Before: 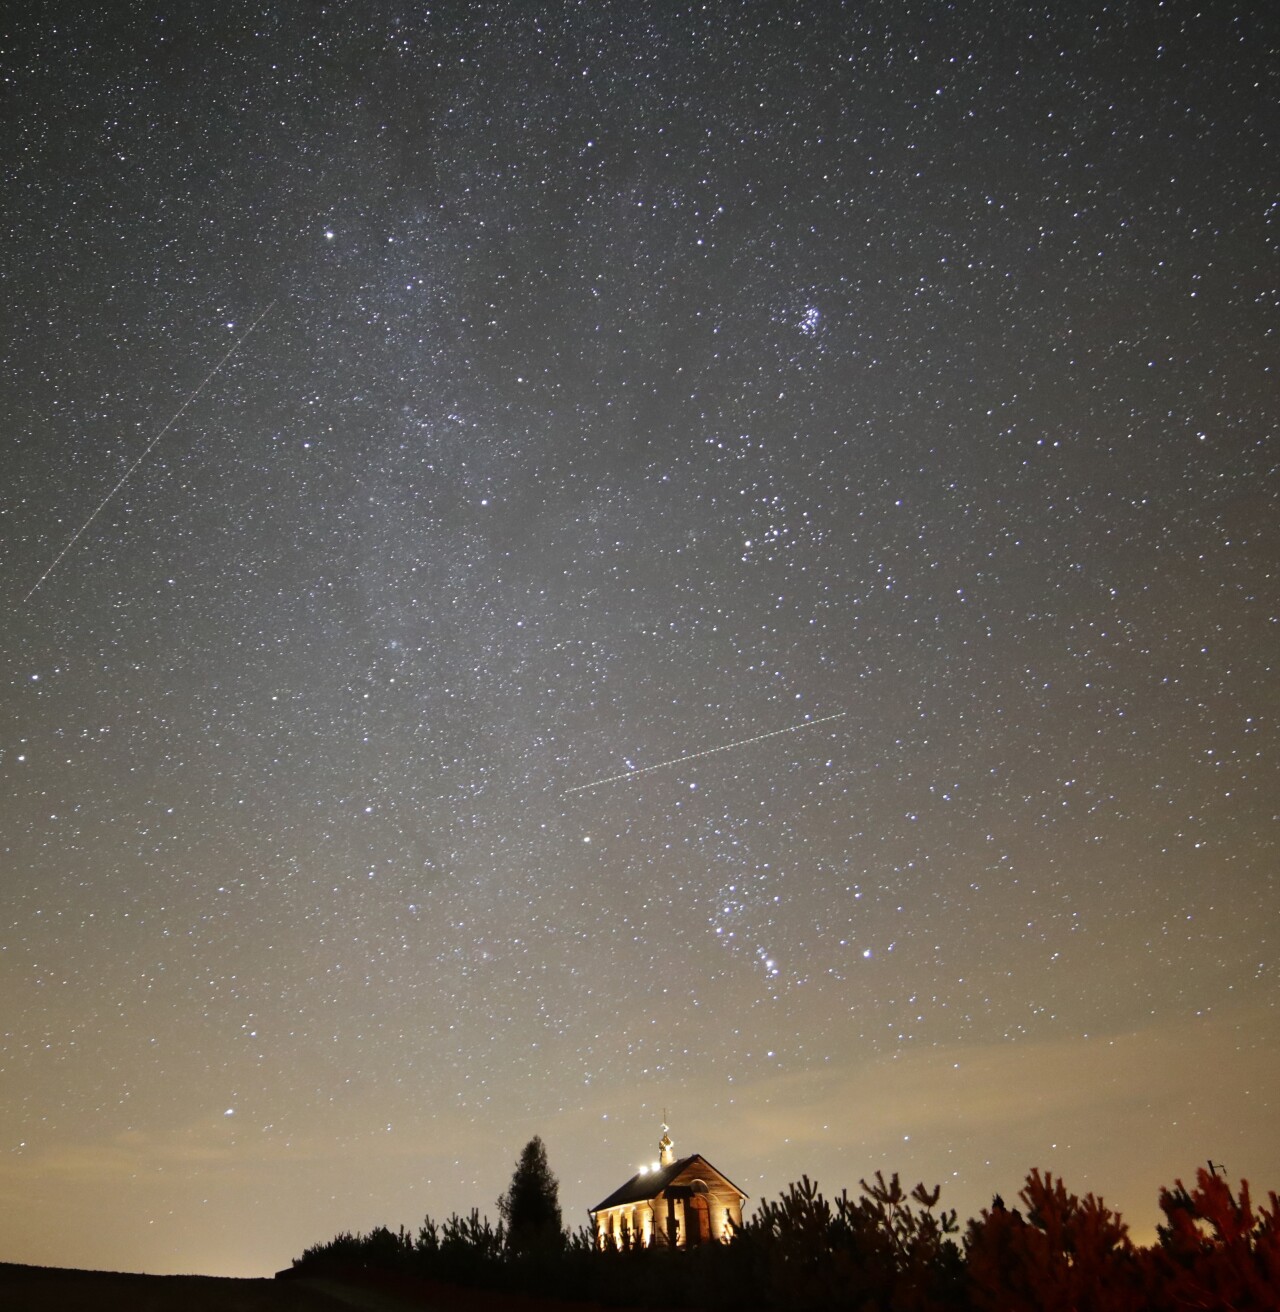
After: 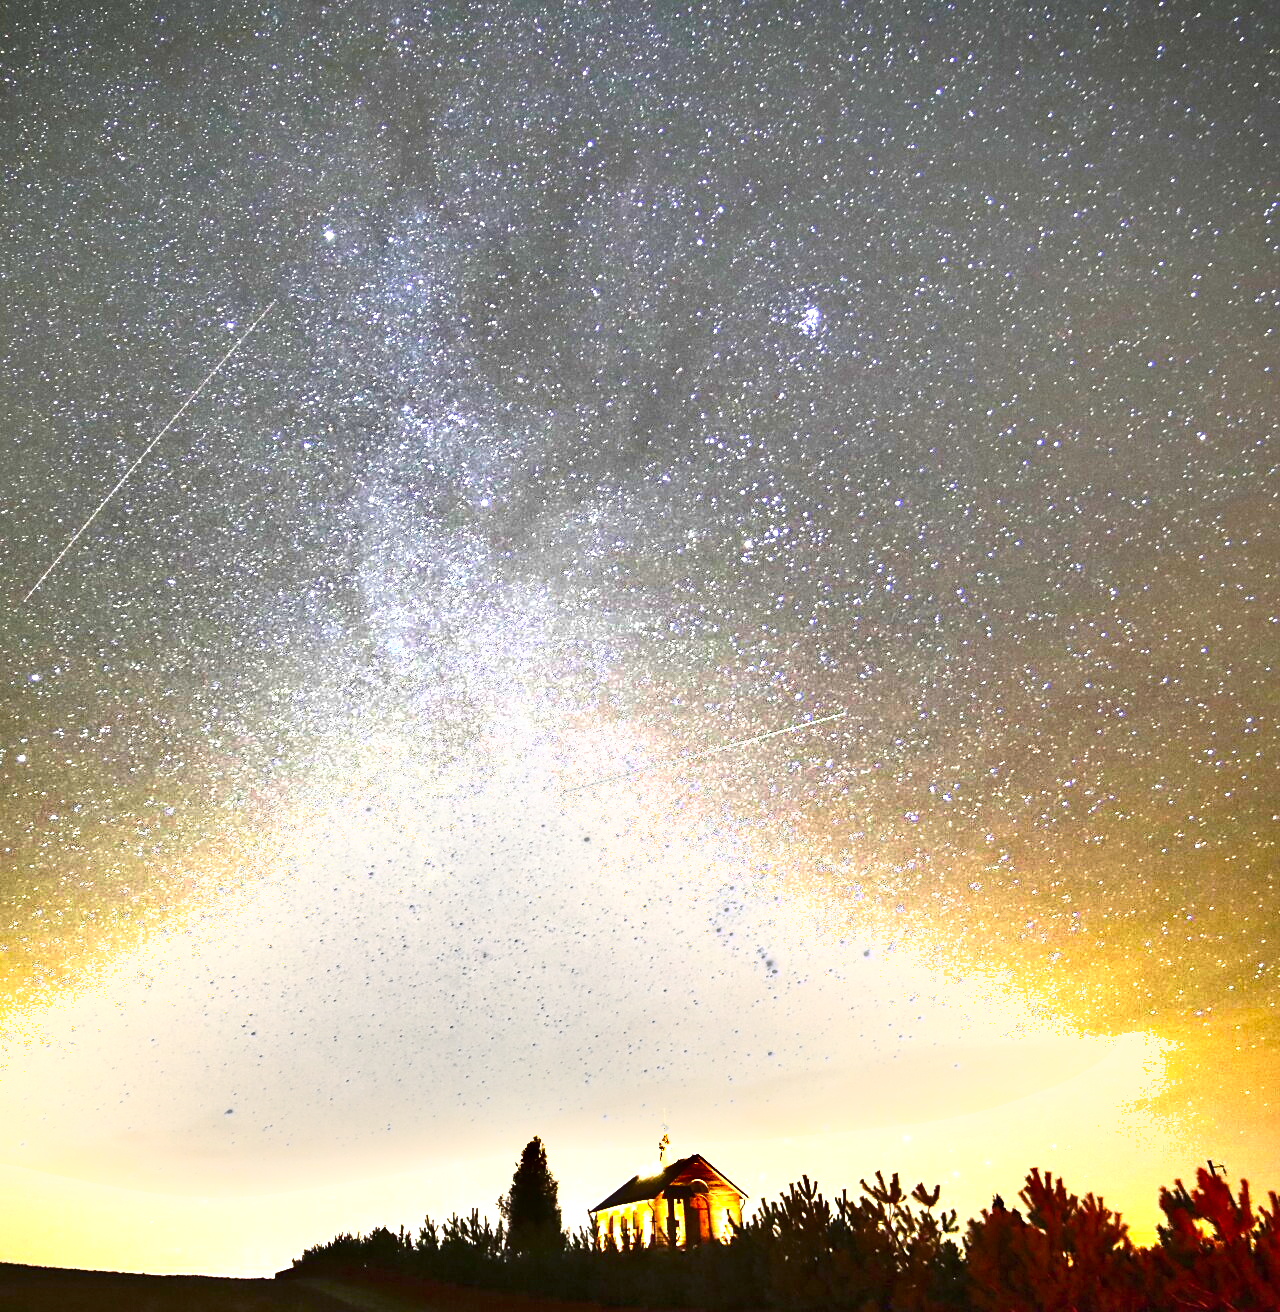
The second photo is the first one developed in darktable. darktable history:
color balance rgb: perceptual saturation grading › global saturation 25%, global vibrance 20%
exposure: black level correction 0, exposure 2.327 EV, compensate exposure bias true, compensate highlight preservation false
sharpen: amount 0.2
tone equalizer: -8 EV -0.417 EV, -7 EV -0.389 EV, -6 EV -0.333 EV, -5 EV -0.222 EV, -3 EV 0.222 EV, -2 EV 0.333 EV, -1 EV 0.389 EV, +0 EV 0.417 EV, edges refinement/feathering 500, mask exposure compensation -1.57 EV, preserve details no
shadows and highlights: shadows 80.73, white point adjustment -9.07, highlights -61.46, soften with gaussian
